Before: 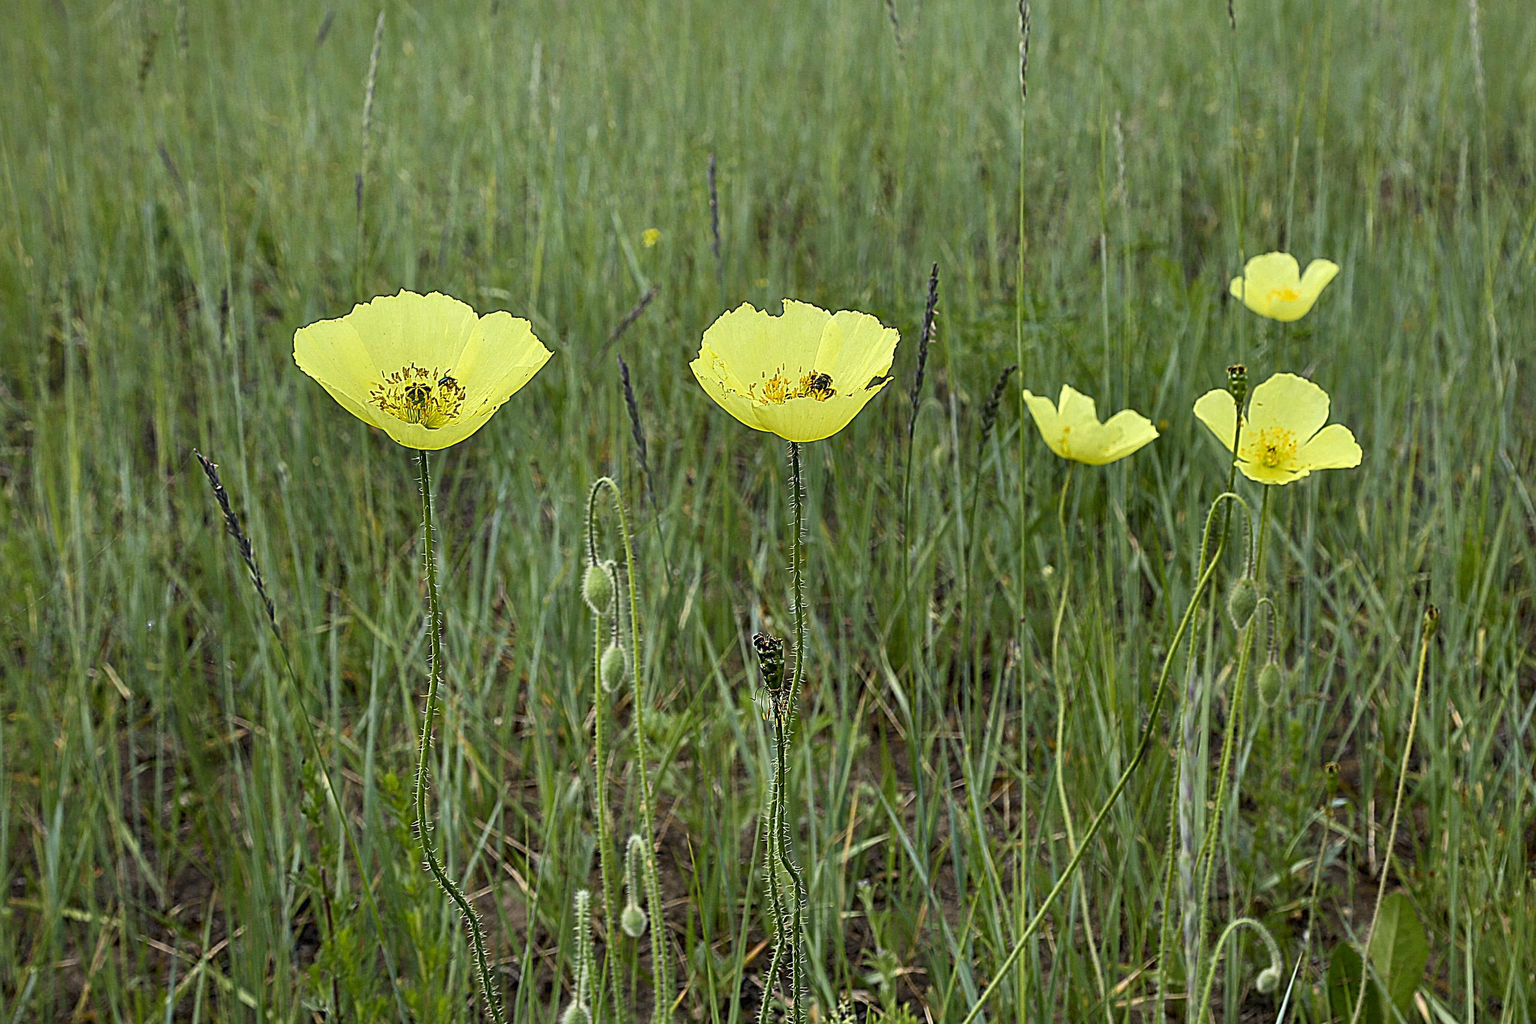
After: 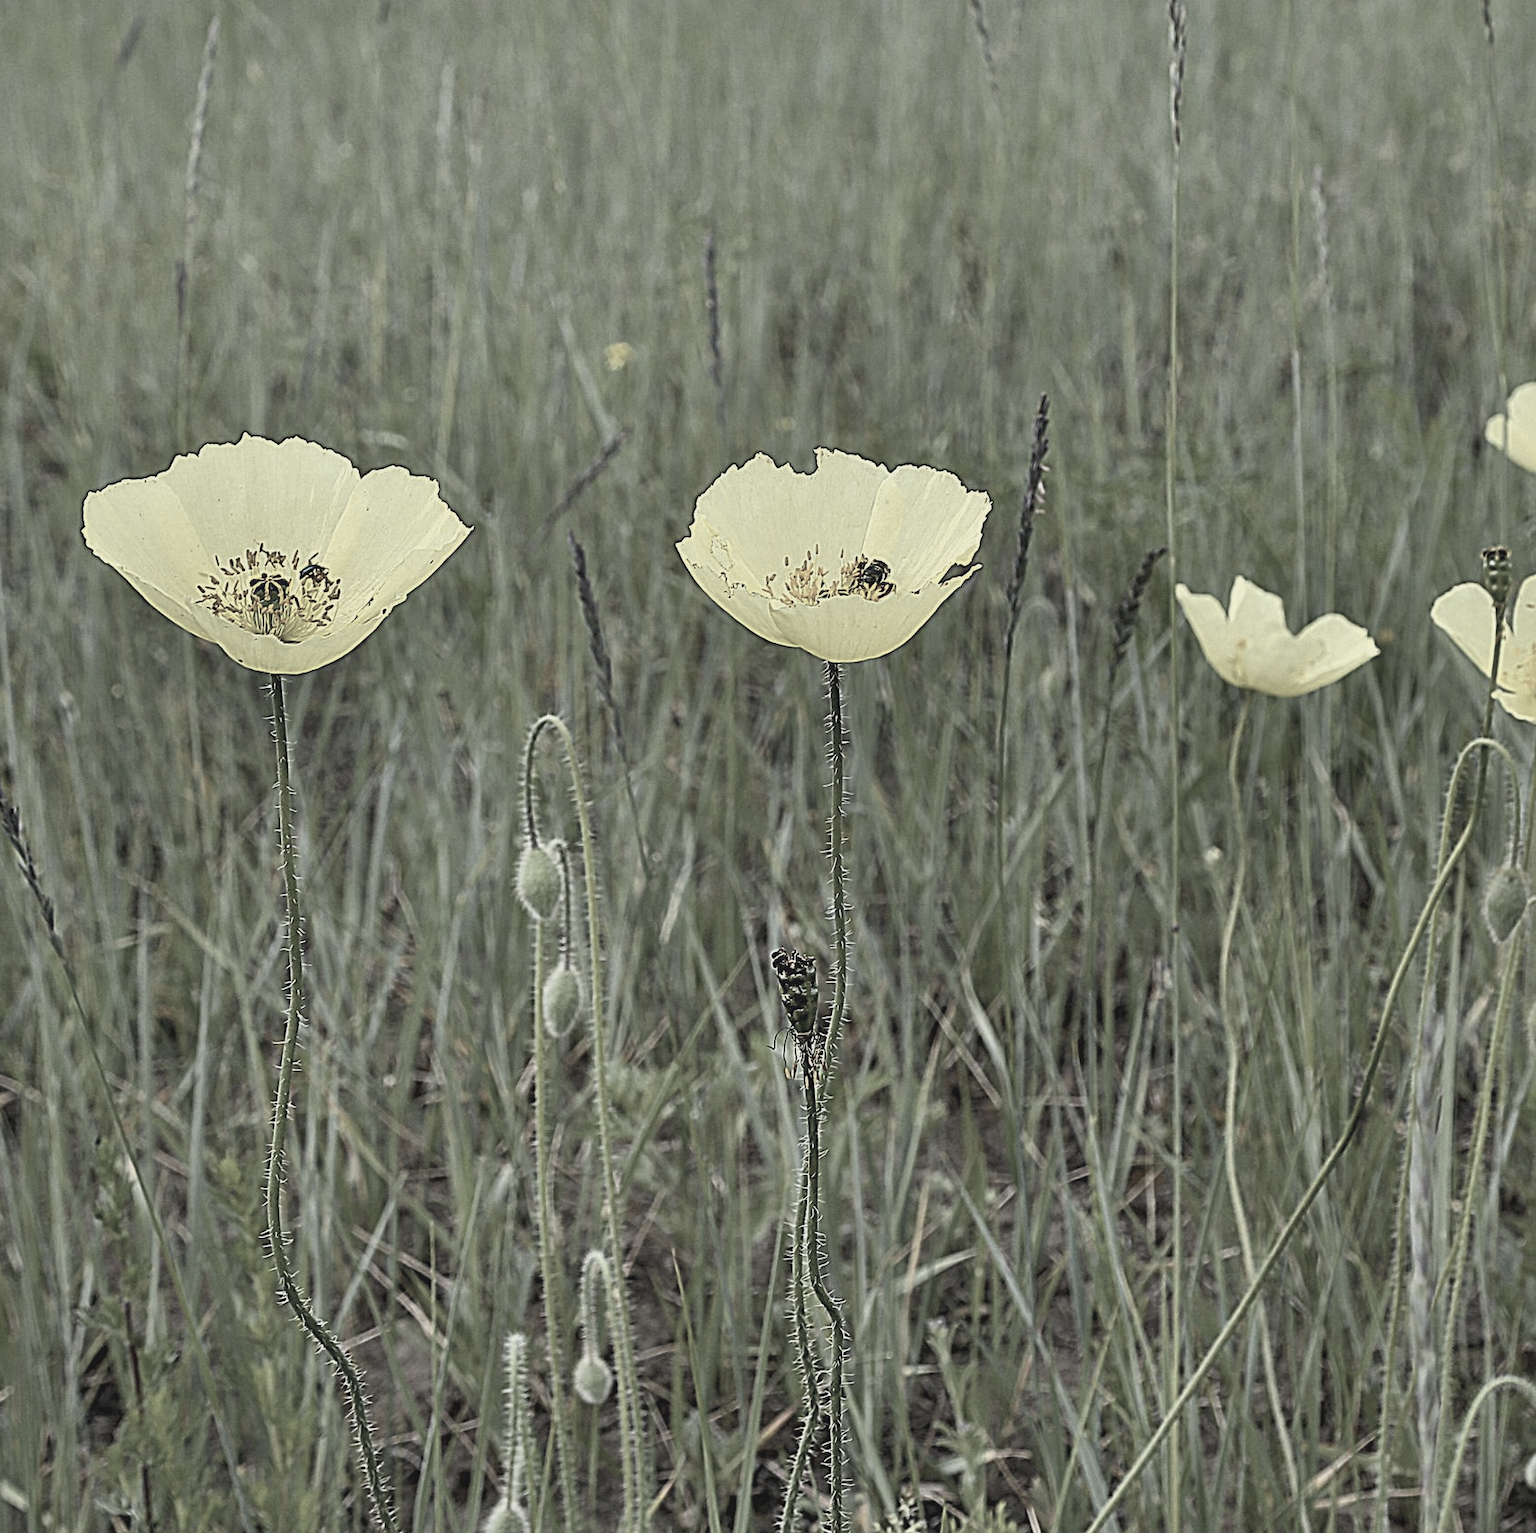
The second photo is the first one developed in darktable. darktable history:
color balance rgb: shadows lift › chroma 0.974%, shadows lift › hue 112.71°, perceptual saturation grading › global saturation 0.397%
color correction: highlights b* -0.053, saturation 0.282
shadows and highlights: low approximation 0.01, soften with gaussian
contrast brightness saturation: contrast -0.102, brightness 0.042, saturation 0.079
exposure: exposure -0.004 EV, compensate highlight preservation false
crop and rotate: left 15.518%, right 17.72%
